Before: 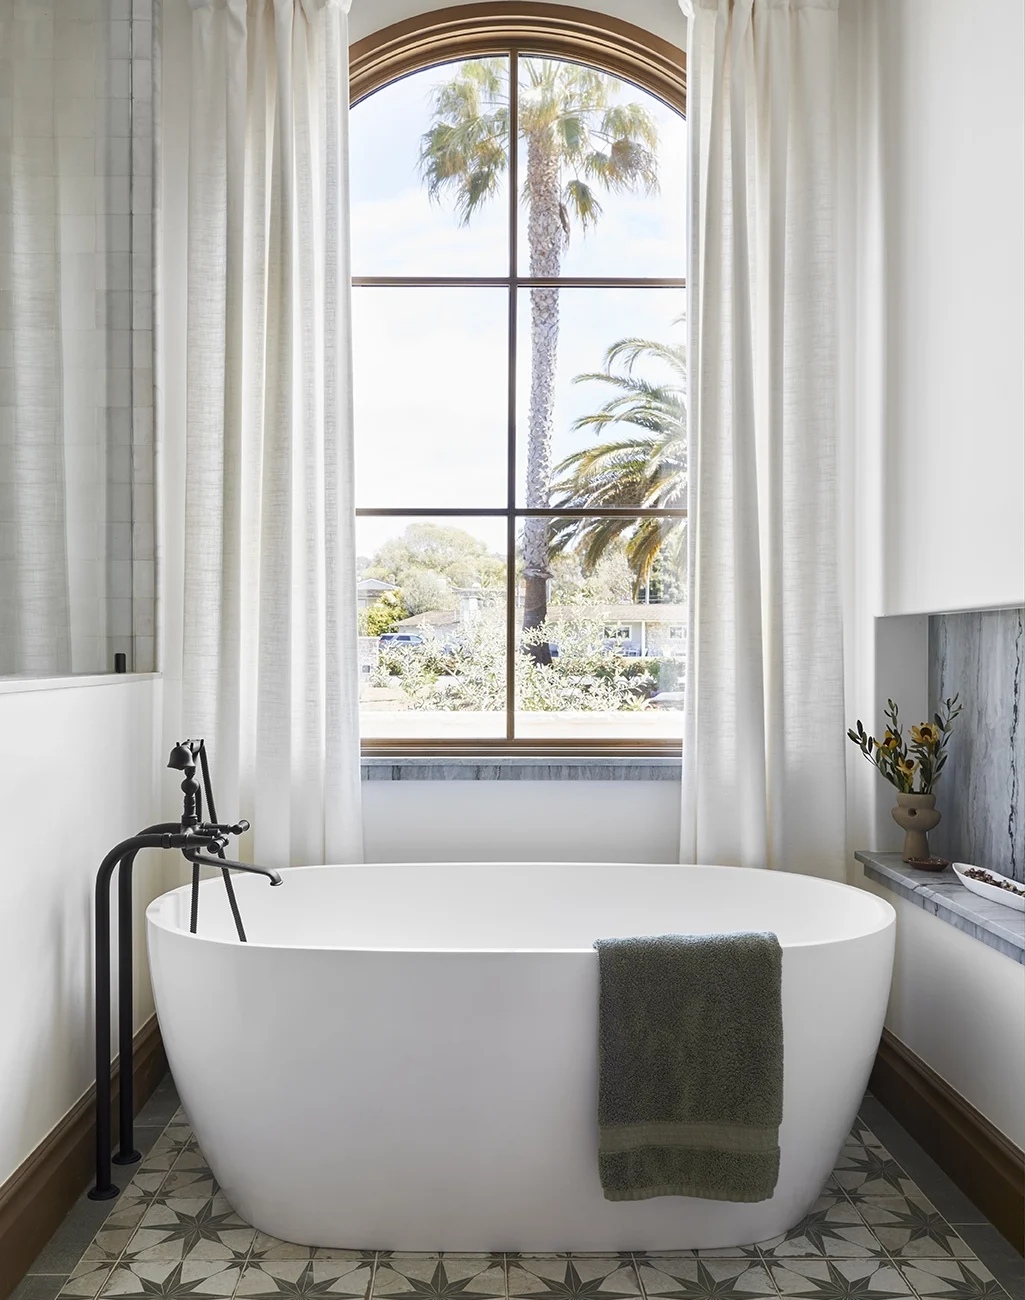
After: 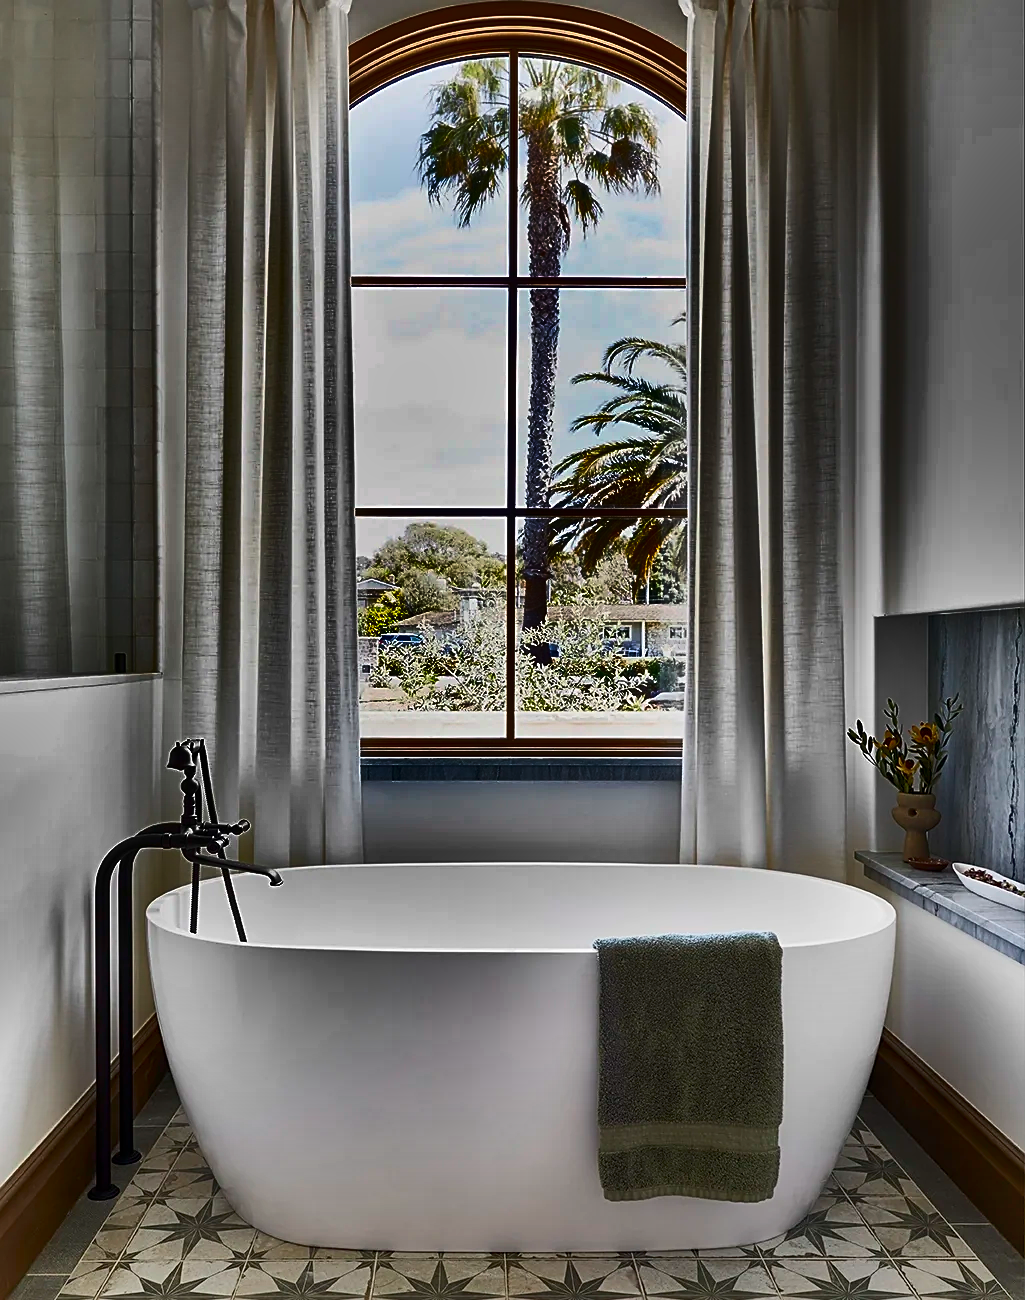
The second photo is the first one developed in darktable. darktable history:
sharpen: on, module defaults
shadows and highlights: radius 123.52, shadows 98.23, white point adjustment -3.01, highlights -99.73, soften with gaussian
tone curve: preserve colors none
contrast brightness saturation: contrast 0.185, saturation 0.299
